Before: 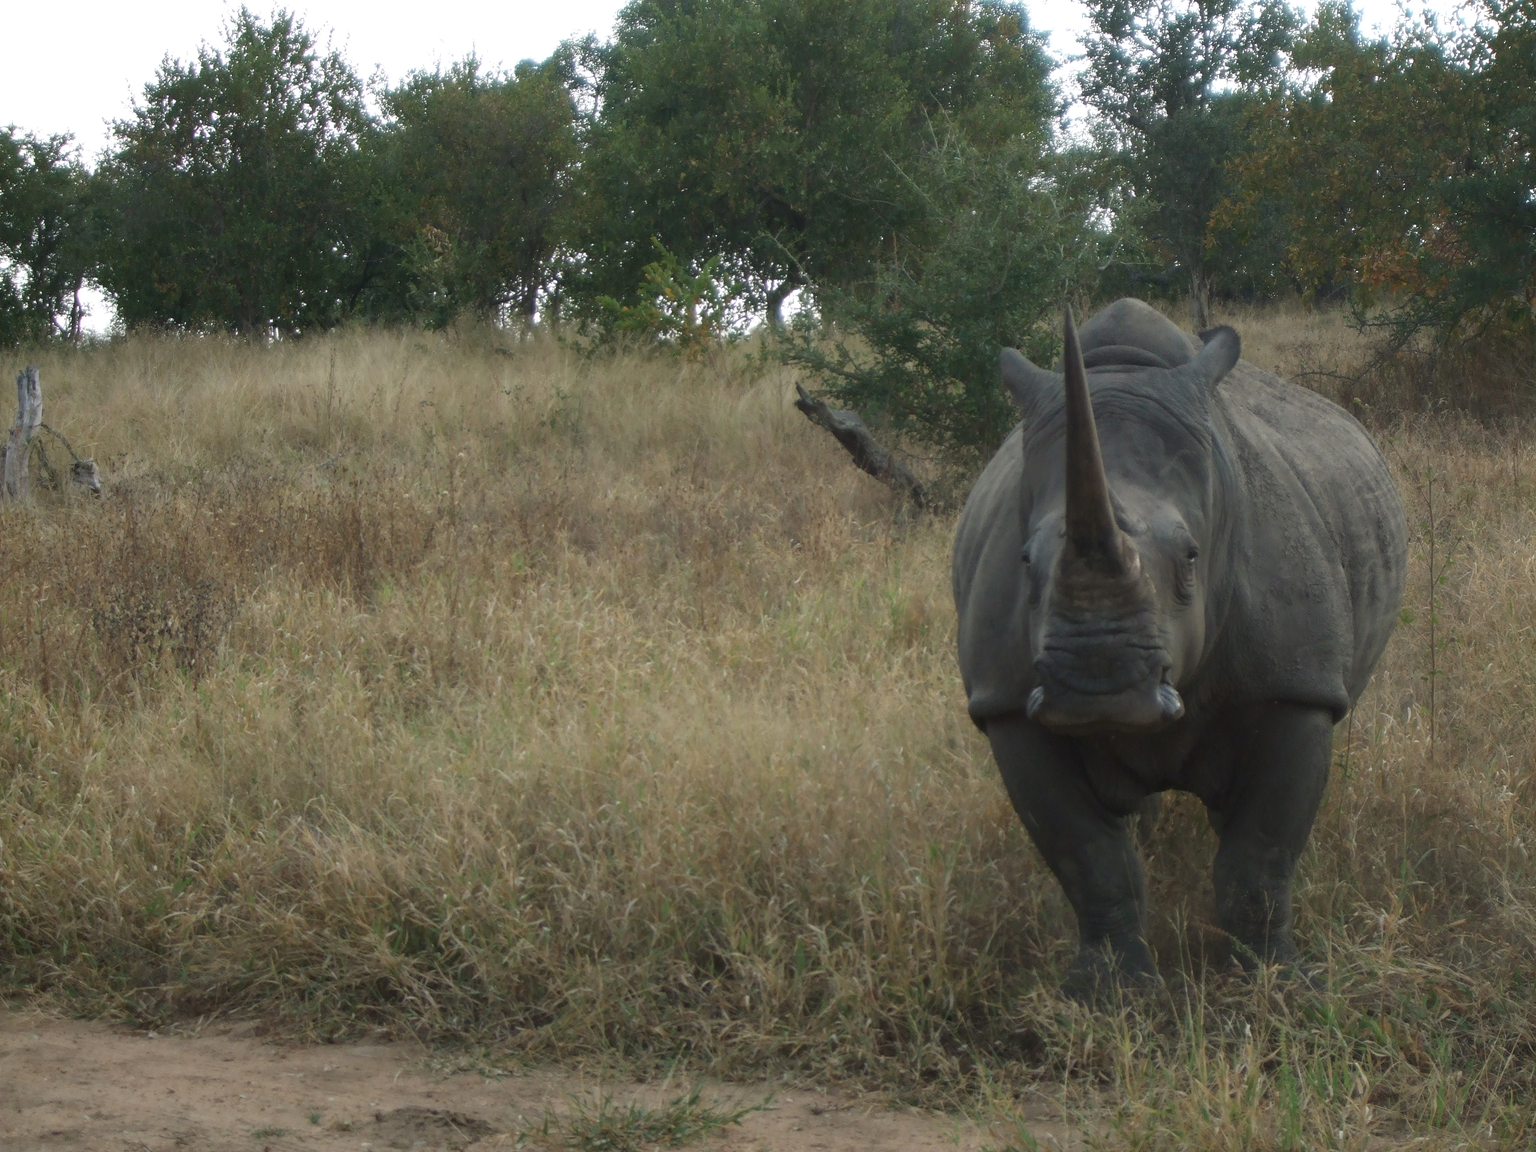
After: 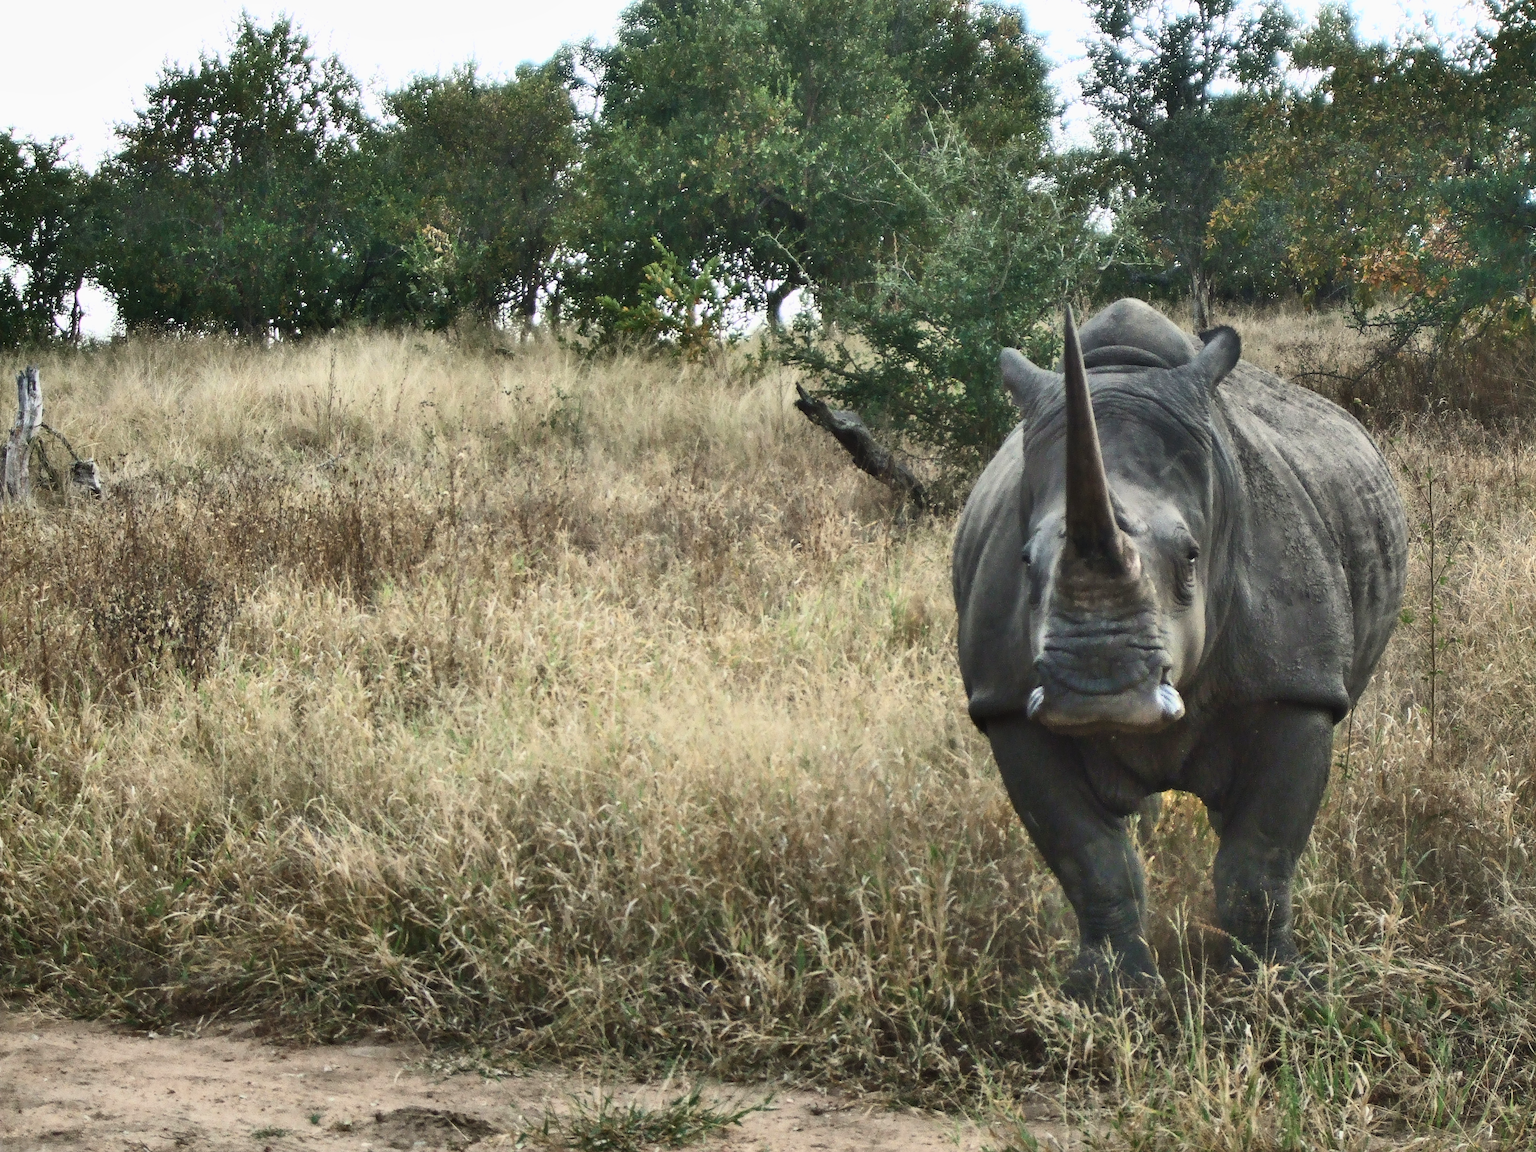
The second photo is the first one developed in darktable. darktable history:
sharpen: amount 0.2
shadows and highlights: shadows 75.96, highlights -24.21, soften with gaussian
contrast brightness saturation: contrast 0.635, brightness 0.337, saturation 0.138
filmic rgb: black relative exposure -16 EV, white relative exposure 6.87 EV, hardness 4.7, color science v6 (2022)
